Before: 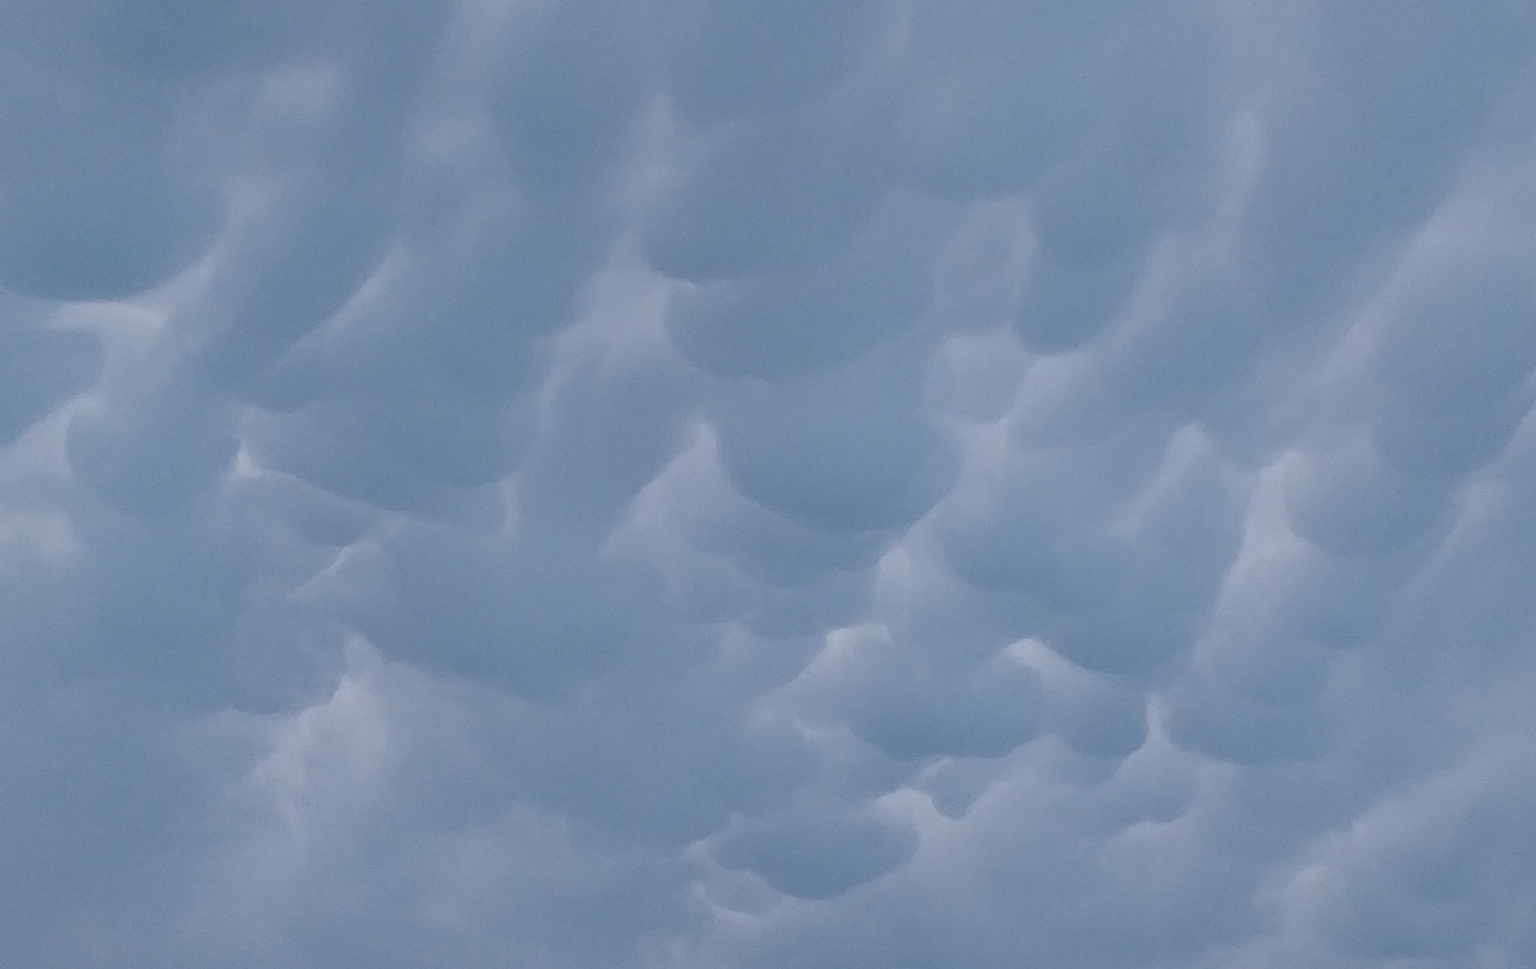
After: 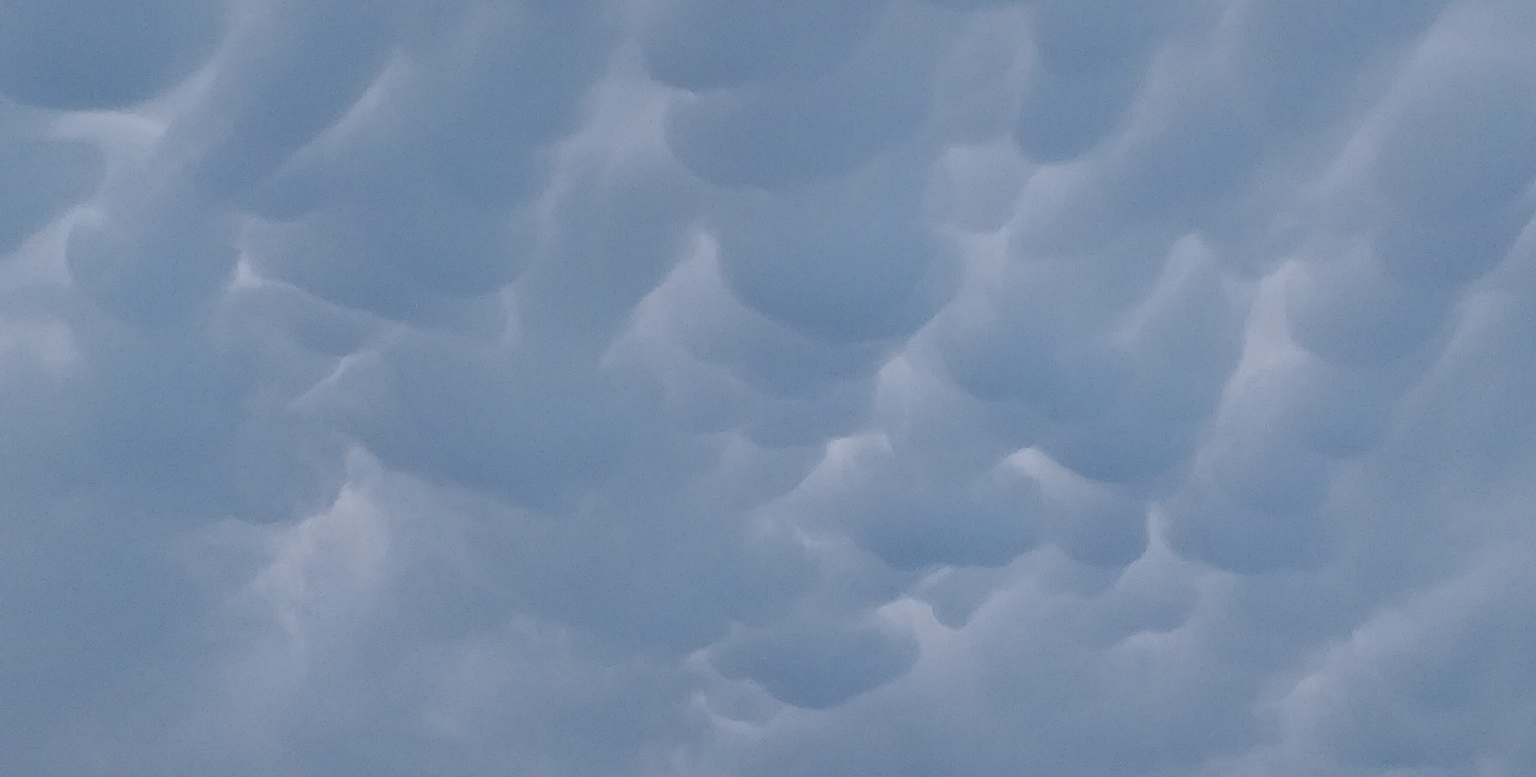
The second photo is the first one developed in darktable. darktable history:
crop and rotate: top 19.695%
sharpen: radius 1.404, amount 1.234, threshold 0.695
